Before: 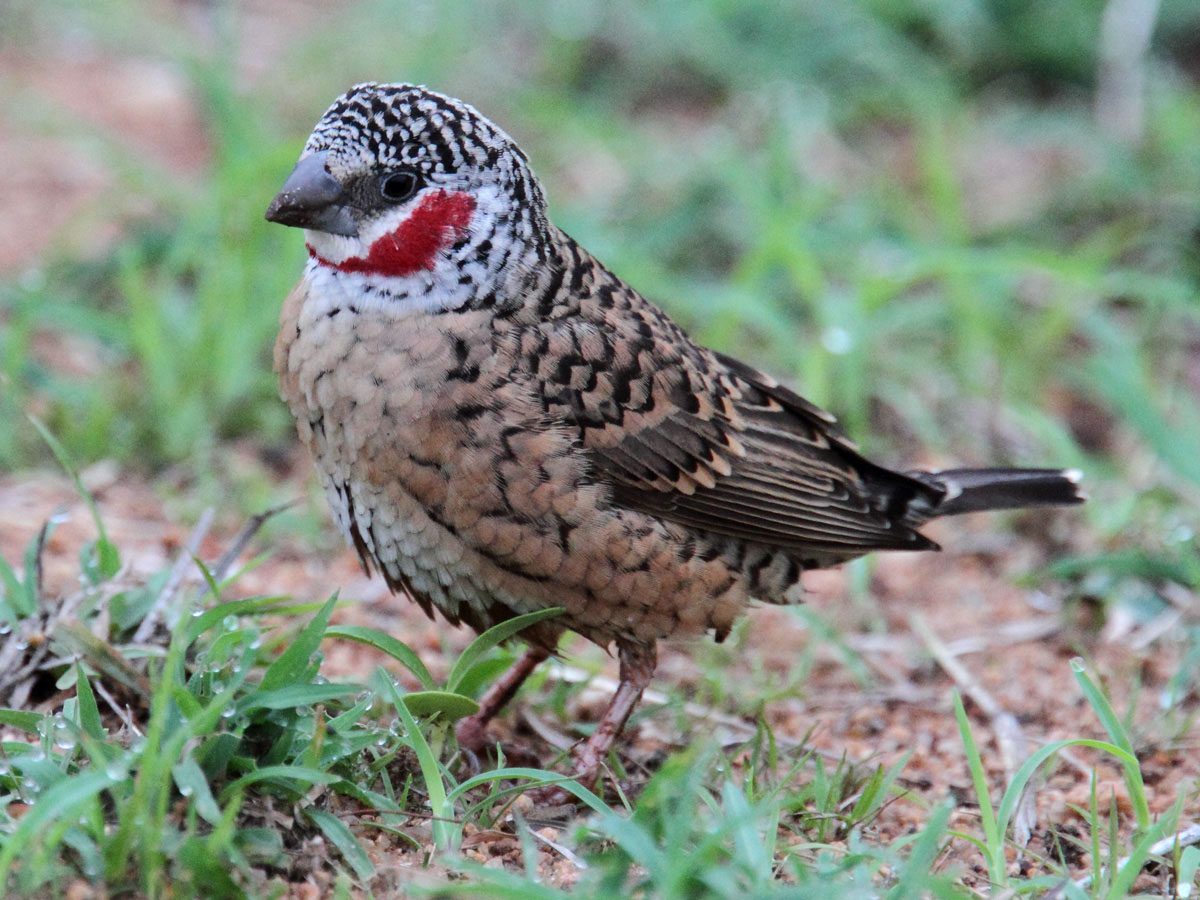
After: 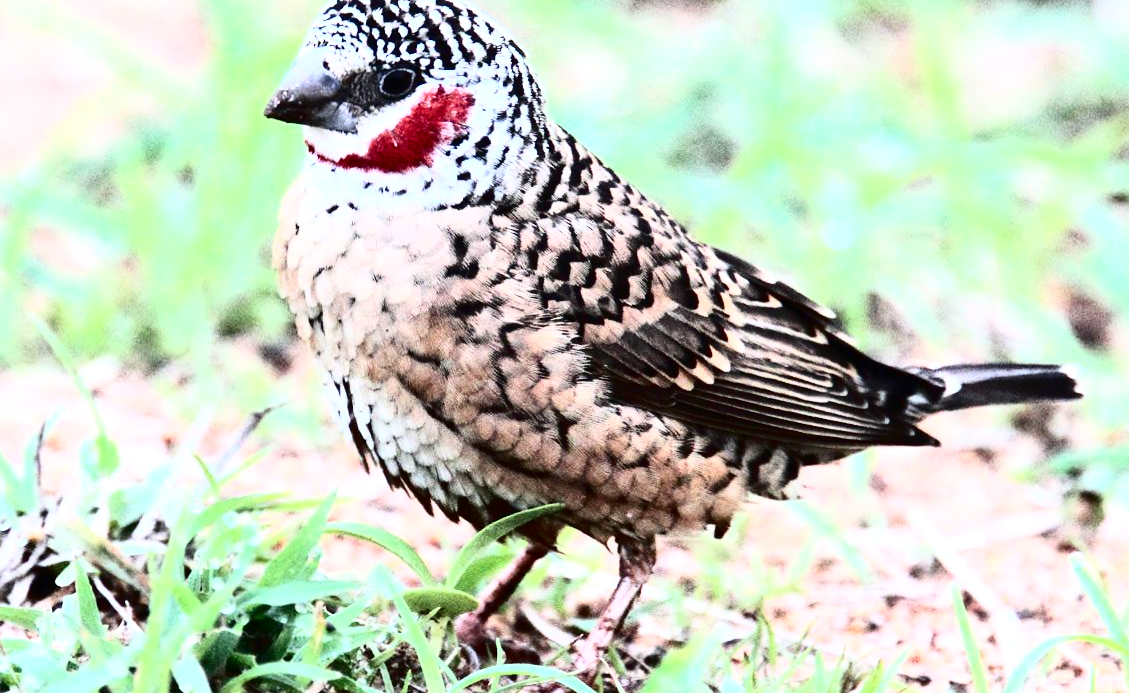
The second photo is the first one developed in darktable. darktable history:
tone curve: curves: ch0 [(0, 0) (0.003, 0.006) (0.011, 0.008) (0.025, 0.011) (0.044, 0.015) (0.069, 0.019) (0.1, 0.023) (0.136, 0.03) (0.177, 0.042) (0.224, 0.065) (0.277, 0.103) (0.335, 0.177) (0.399, 0.294) (0.468, 0.463) (0.543, 0.639) (0.623, 0.805) (0.709, 0.909) (0.801, 0.967) (0.898, 0.989) (1, 1)], color space Lab, independent channels, preserve colors none
shadows and highlights: radius 126.69, shadows 21.26, highlights -22.99, low approximation 0.01
crop and rotate: angle 0.088°, top 11.574%, right 5.699%, bottom 11.164%
exposure: black level correction 0, exposure 1 EV, compensate exposure bias true, compensate highlight preservation false
